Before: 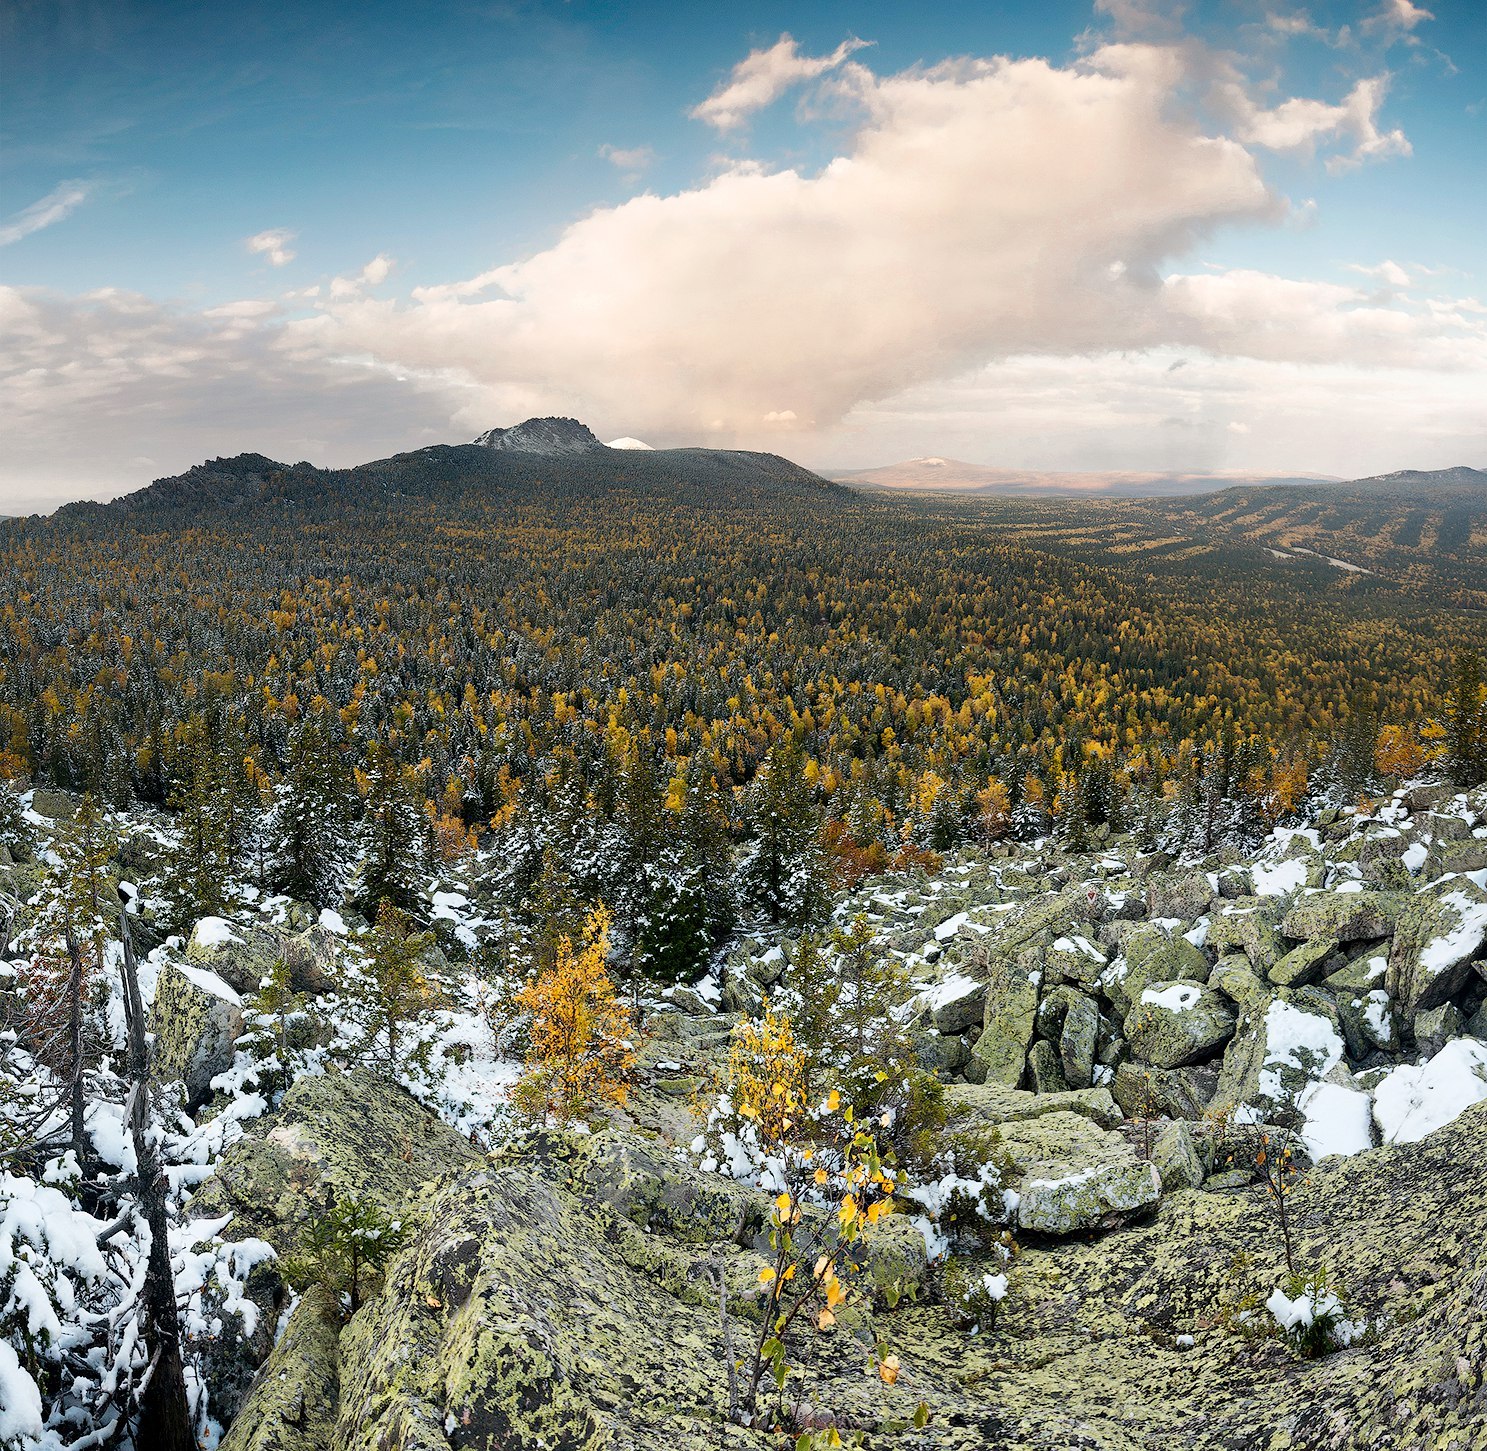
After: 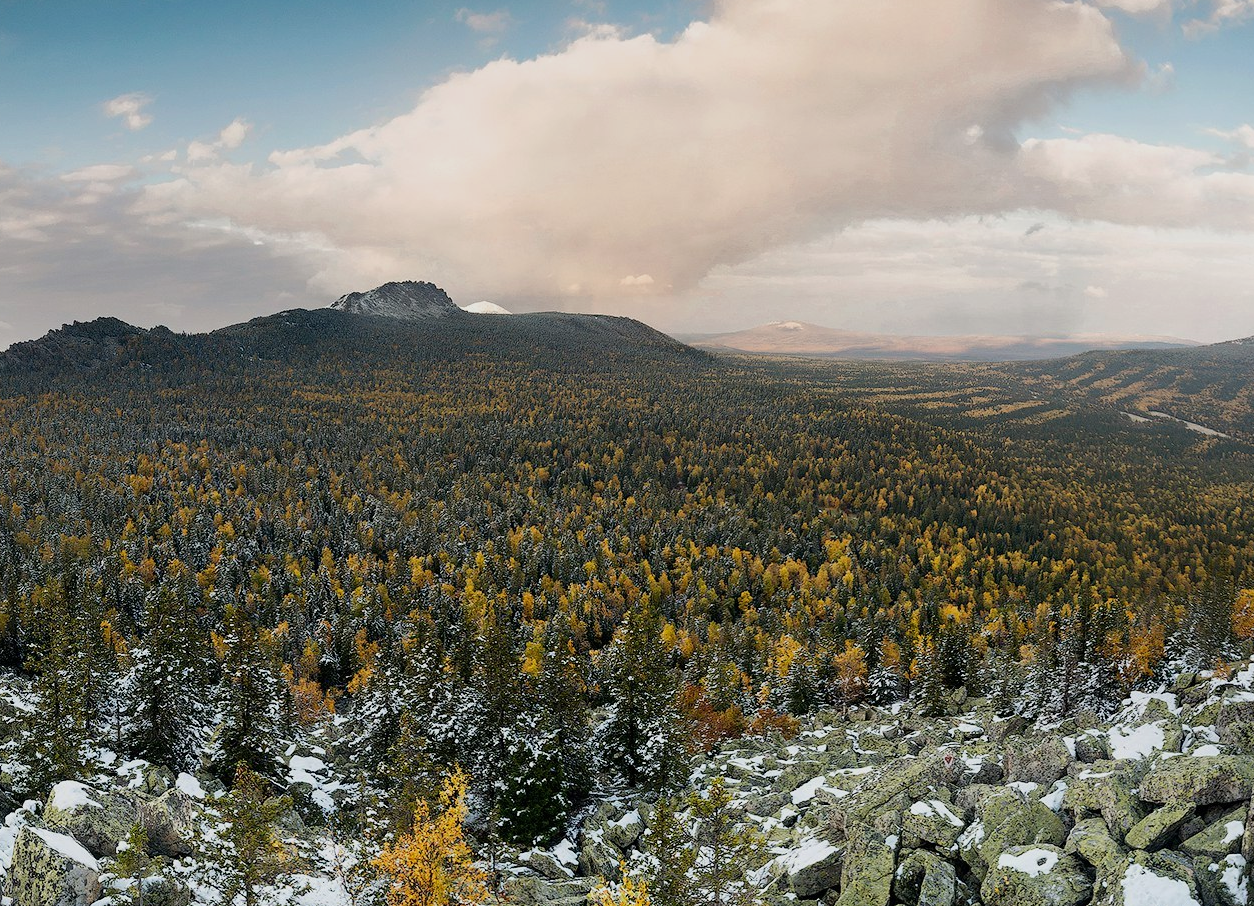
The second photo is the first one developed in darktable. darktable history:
crop and rotate: left 9.64%, top 9.396%, right 5.999%, bottom 28.112%
exposure: exposure -0.346 EV, compensate highlight preservation false
